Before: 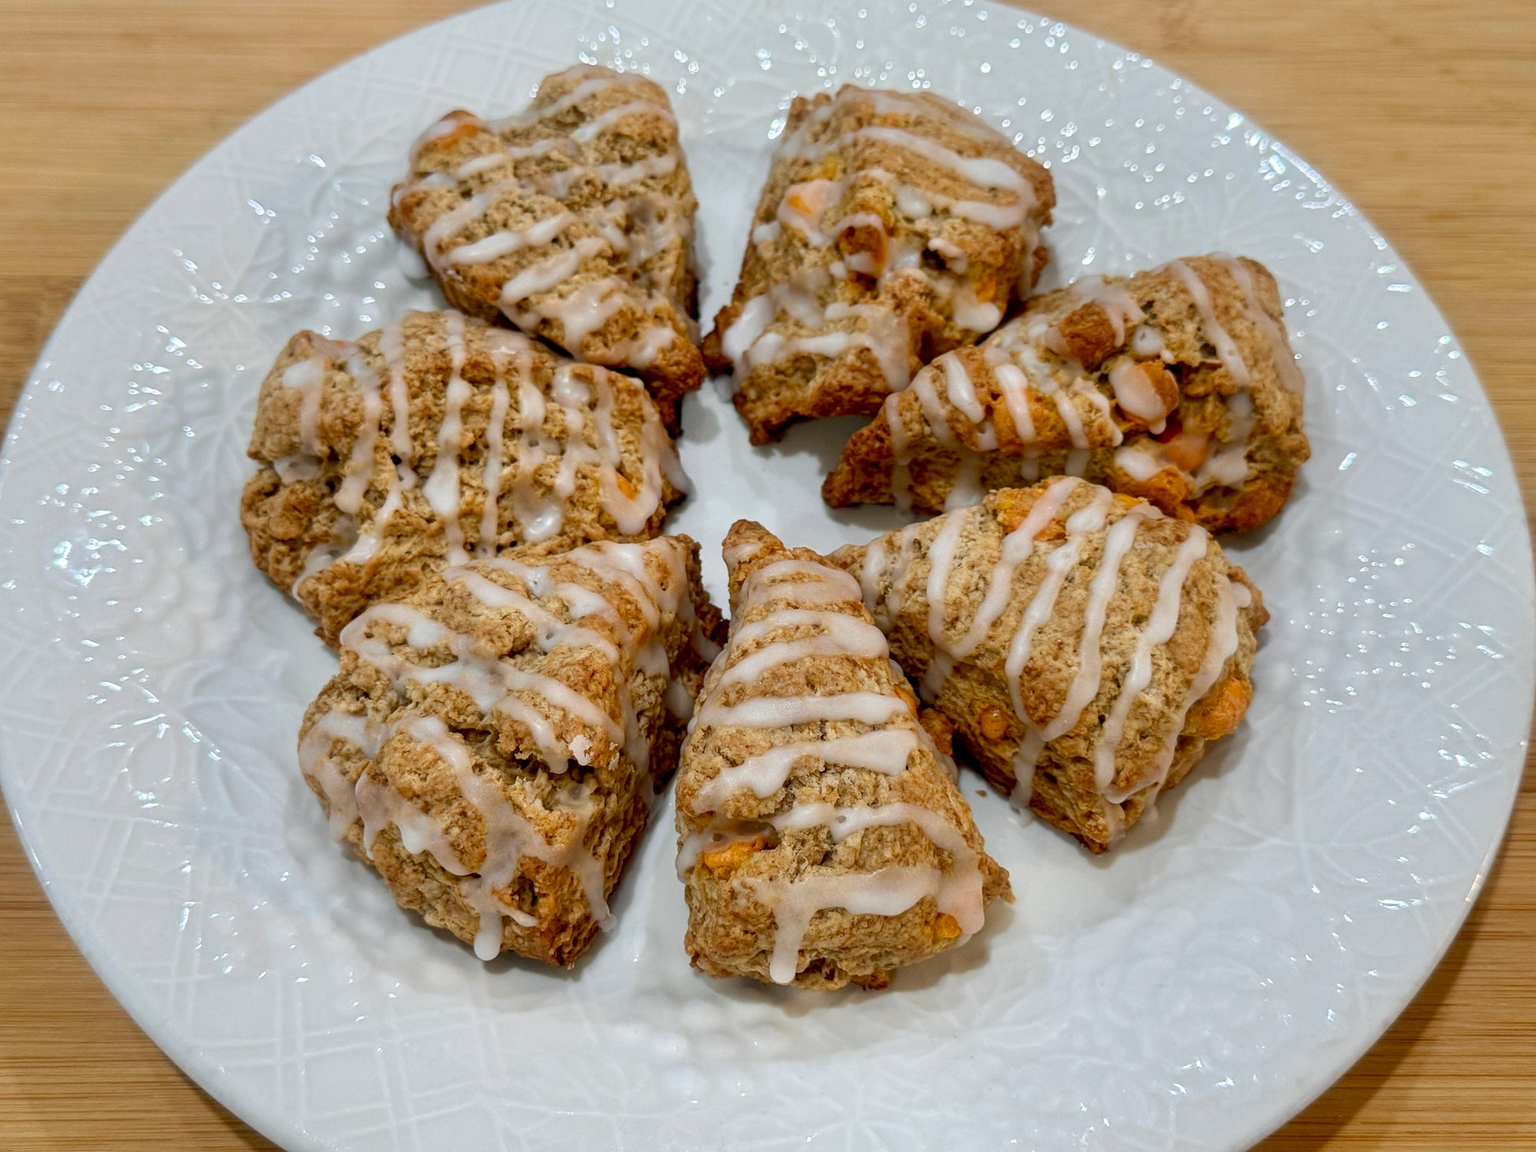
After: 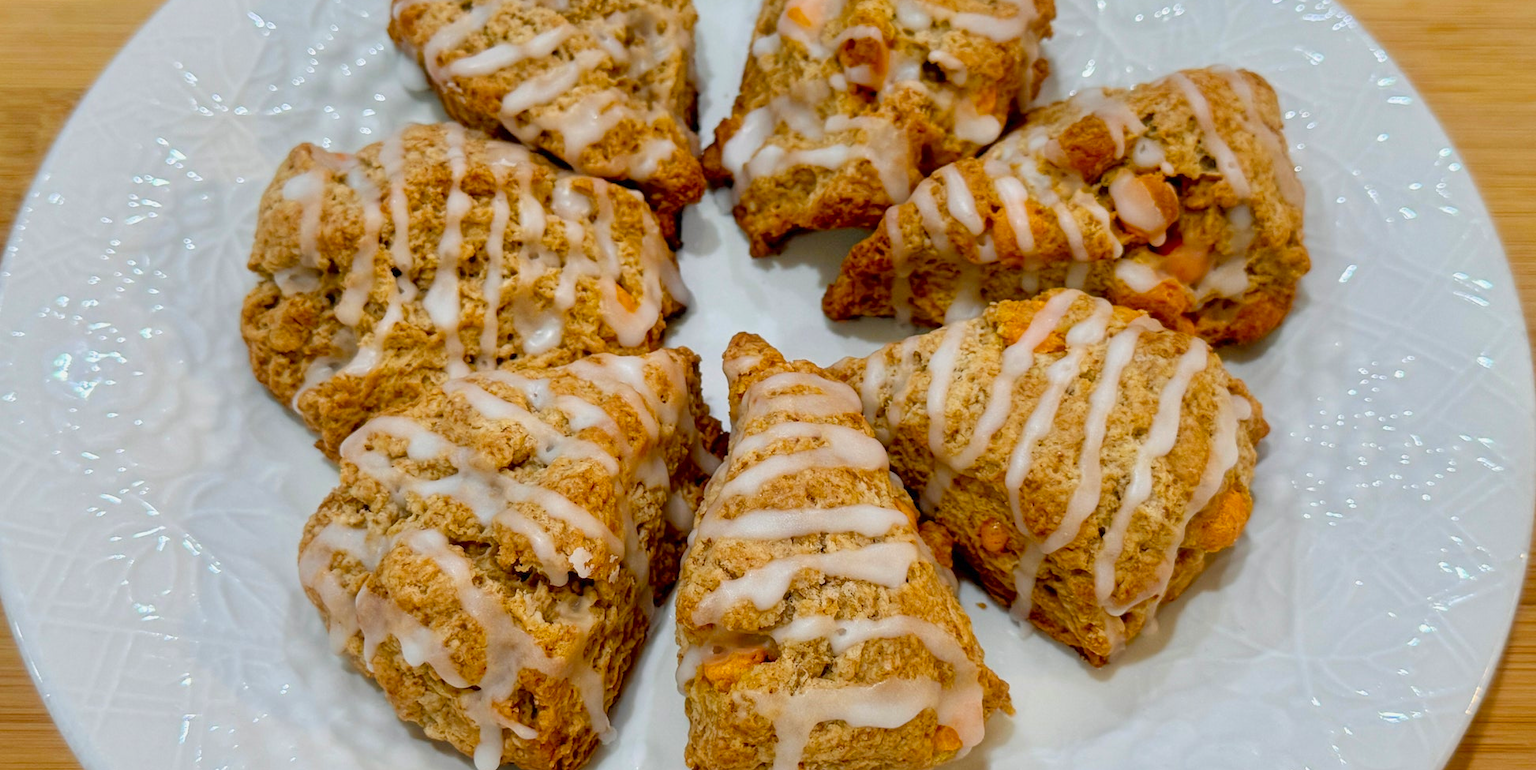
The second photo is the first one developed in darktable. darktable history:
color balance rgb: perceptual saturation grading › global saturation 24.91%, contrast -19.558%
tone equalizer: -8 EV -0.398 EV, -7 EV -0.389 EV, -6 EV -0.304 EV, -5 EV -0.237 EV, -3 EV 0.204 EV, -2 EV 0.314 EV, -1 EV 0.396 EV, +0 EV 0.415 EV
crop: top 16.36%, bottom 16.78%
